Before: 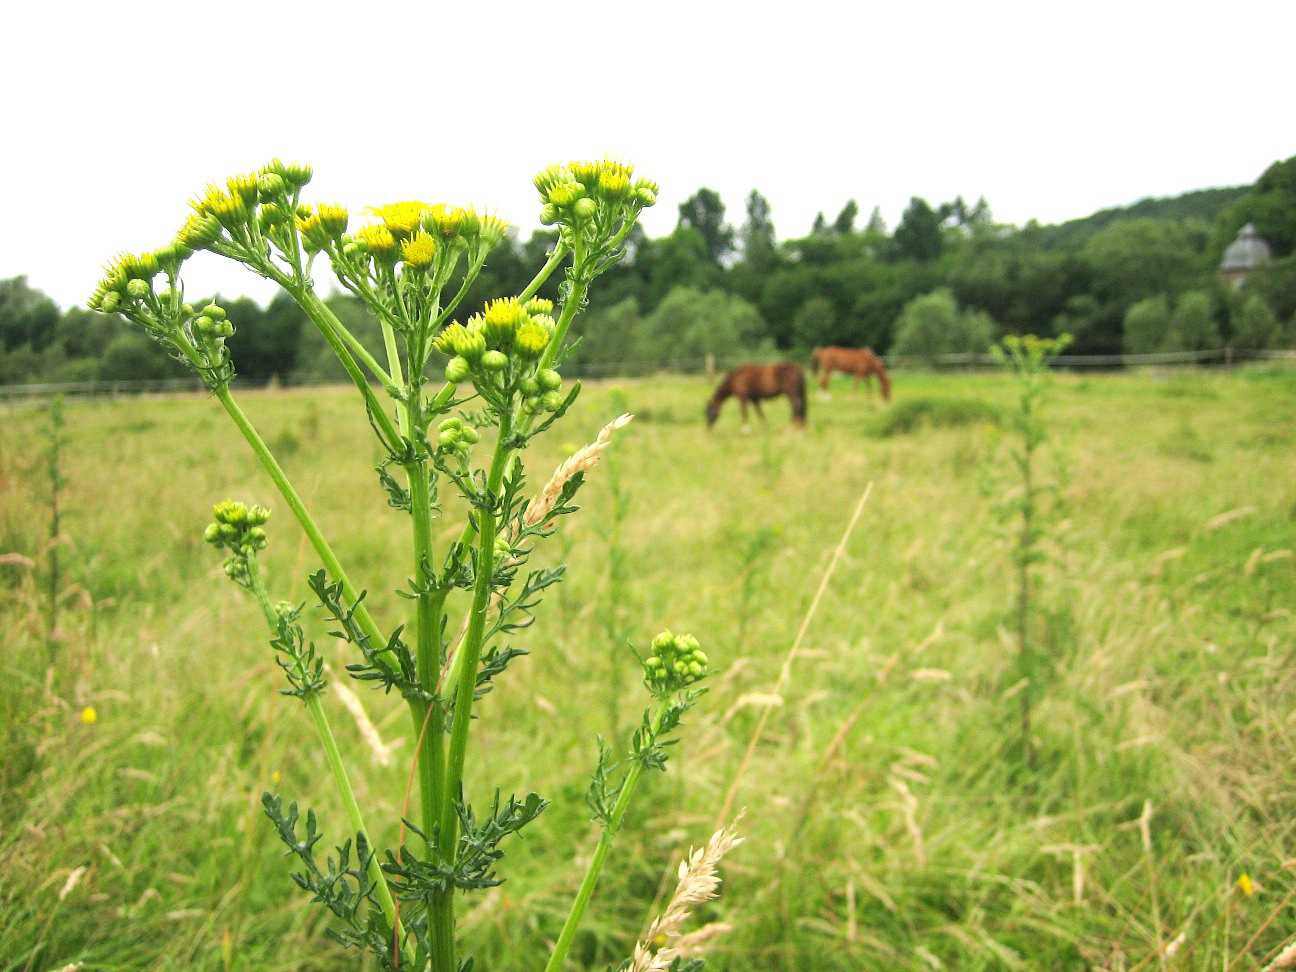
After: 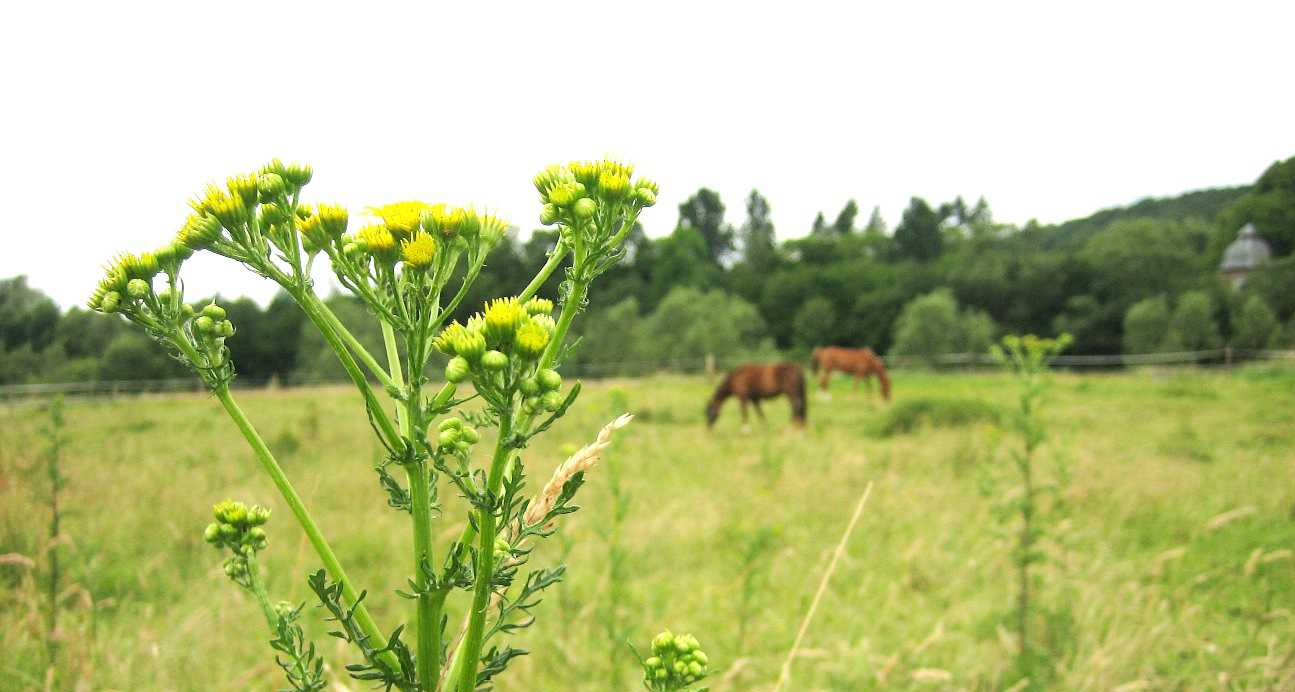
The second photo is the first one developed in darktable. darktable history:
crop: right 0%, bottom 28.726%
